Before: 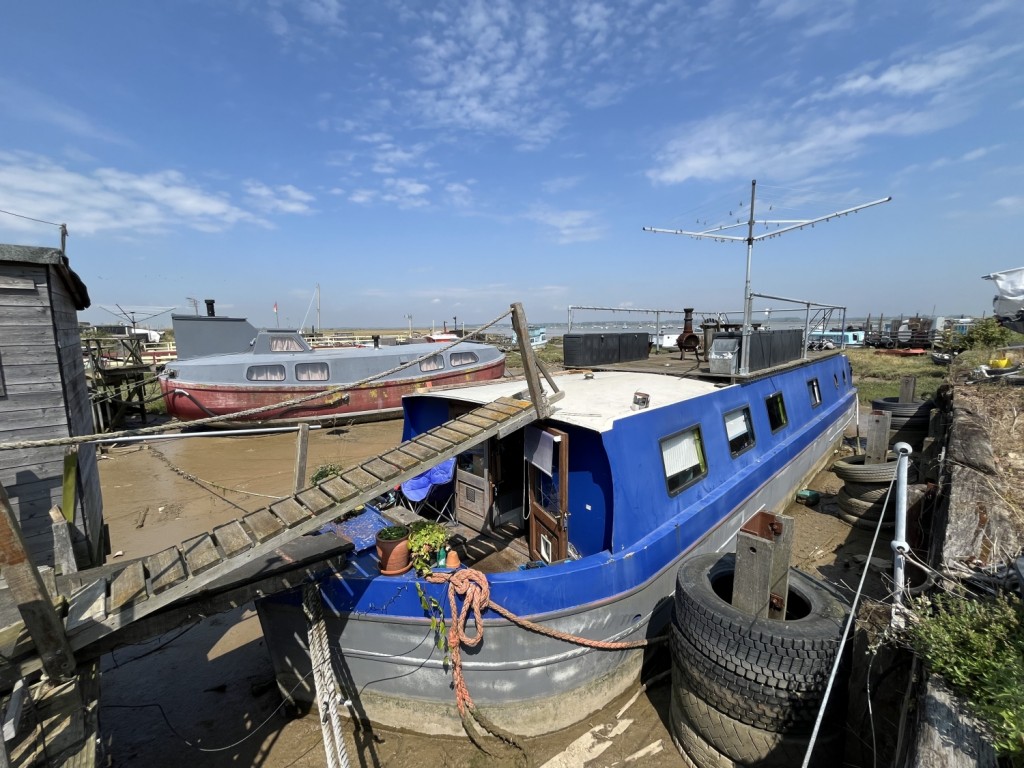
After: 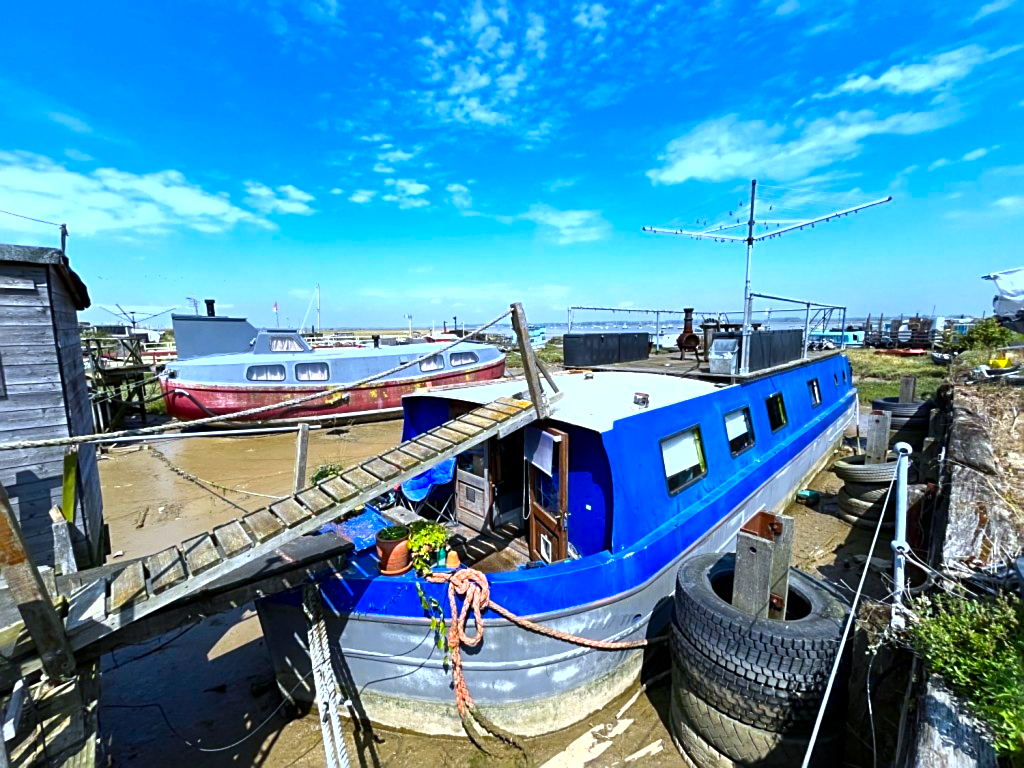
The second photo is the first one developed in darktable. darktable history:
color balance rgb: linear chroma grading › global chroma 15%, perceptual saturation grading › global saturation 30%
lowpass: radius 0.5, unbound 0
shadows and highlights: radius 133.83, soften with gaussian
contrast brightness saturation: contrast 0.07, brightness -0.14, saturation 0.11
white balance: red 0.931, blue 1.11
exposure: black level correction 0, exposure 0.95 EV, compensate exposure bias true, compensate highlight preservation false
sharpen: on, module defaults
tone equalizer: on, module defaults
